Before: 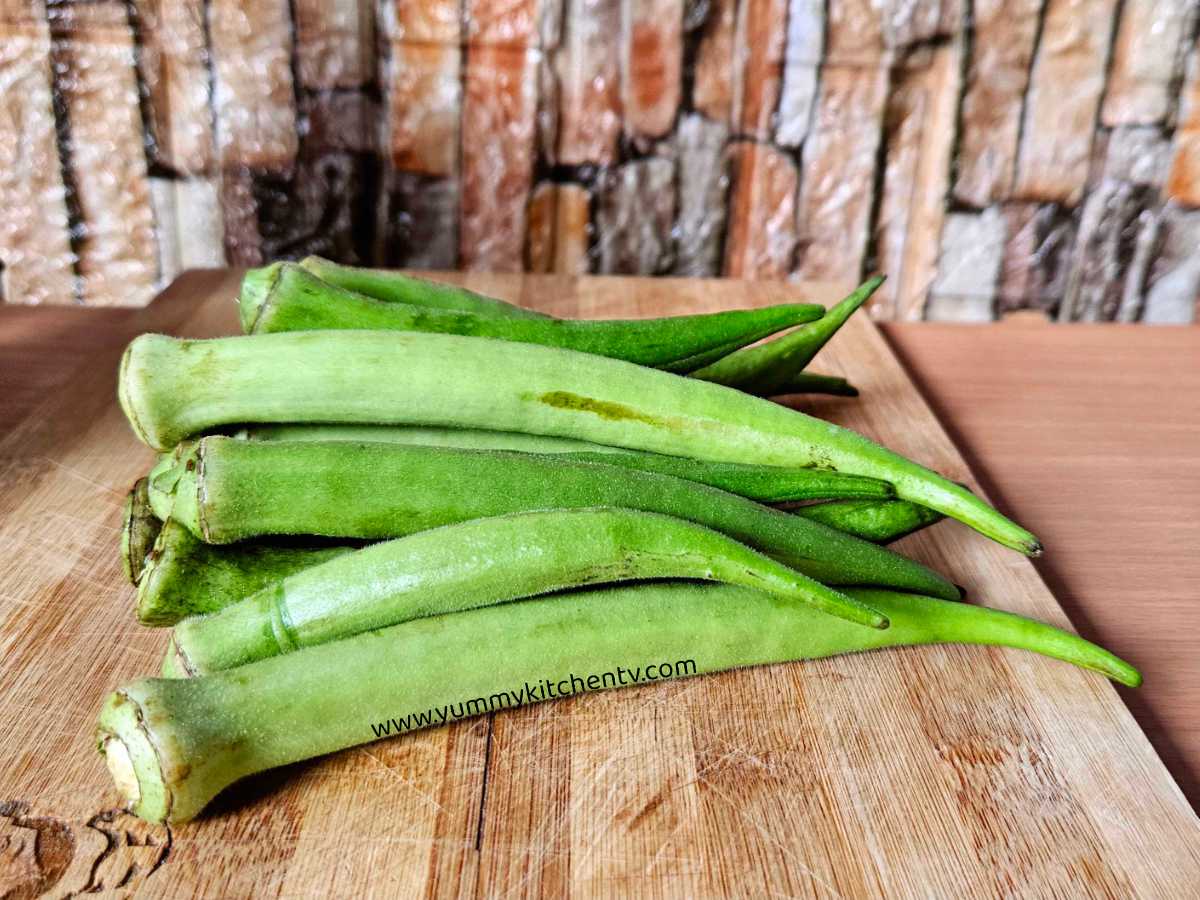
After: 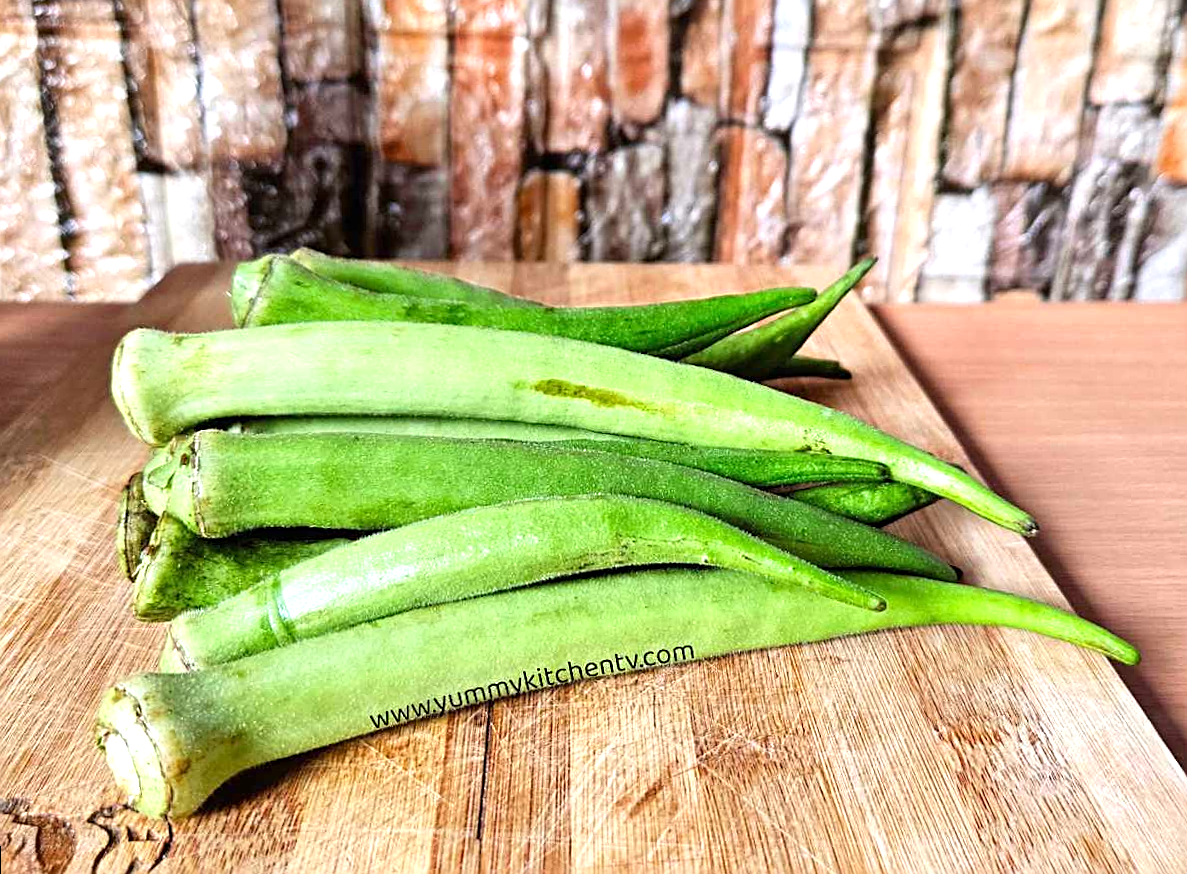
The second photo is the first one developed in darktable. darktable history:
exposure: exposure 0.6 EV, compensate highlight preservation false
rotate and perspective: rotation -1°, crop left 0.011, crop right 0.989, crop top 0.025, crop bottom 0.975
sharpen: on, module defaults
